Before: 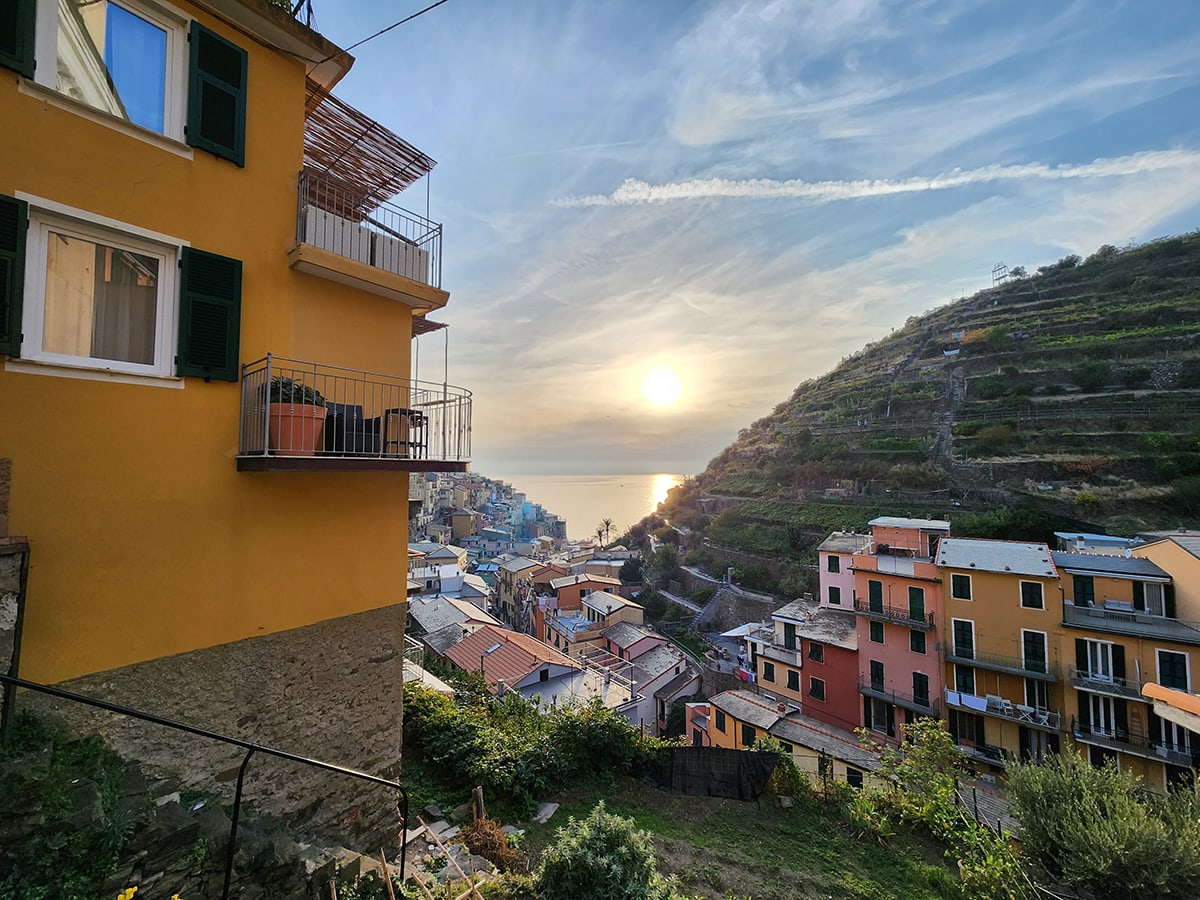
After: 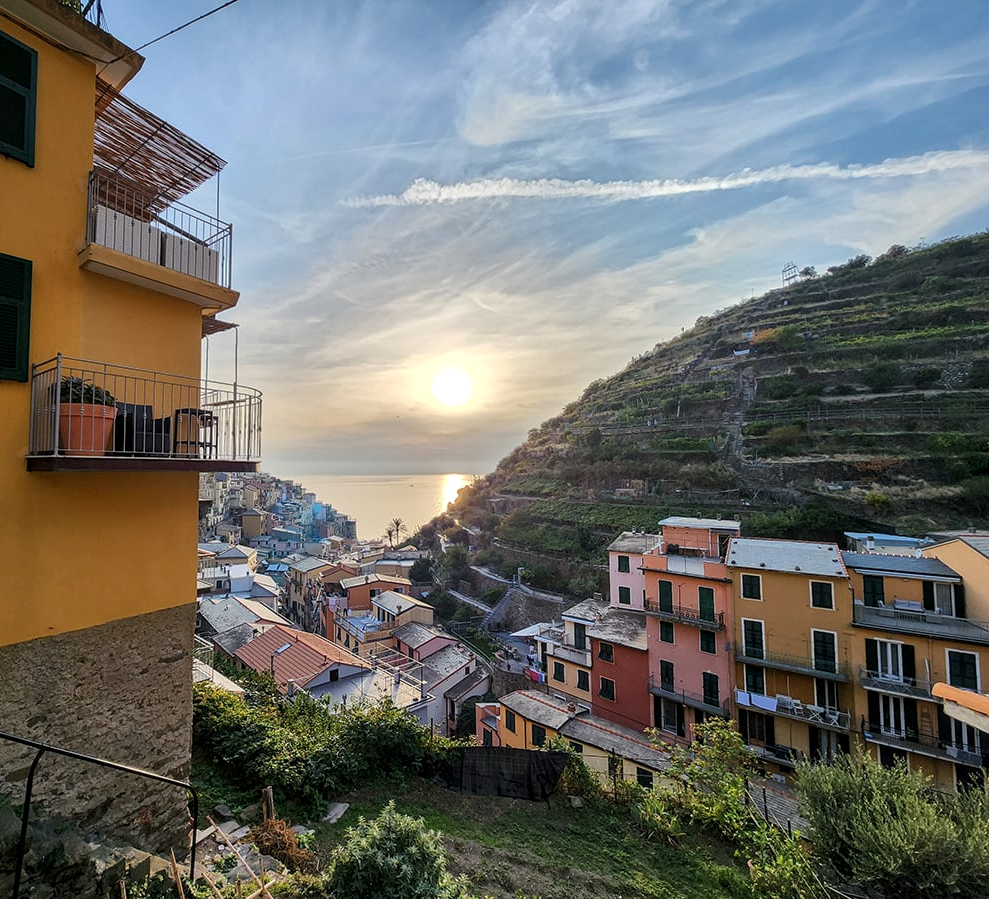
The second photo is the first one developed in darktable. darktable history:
crop: left 17.582%, bottom 0.031%
local contrast: on, module defaults
